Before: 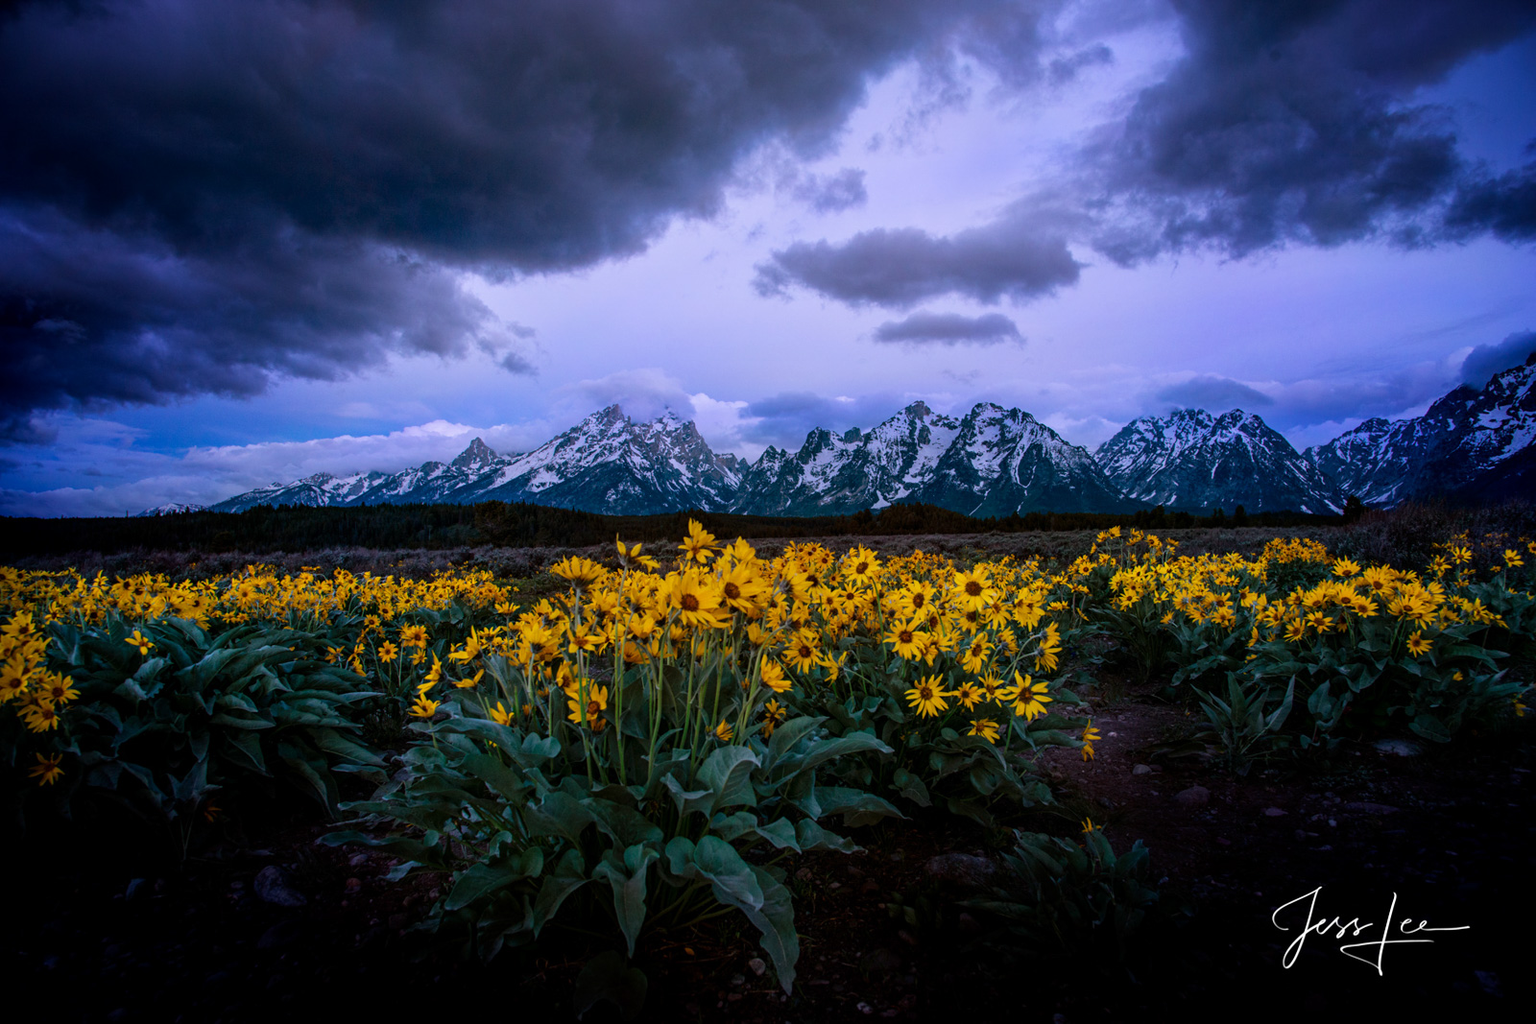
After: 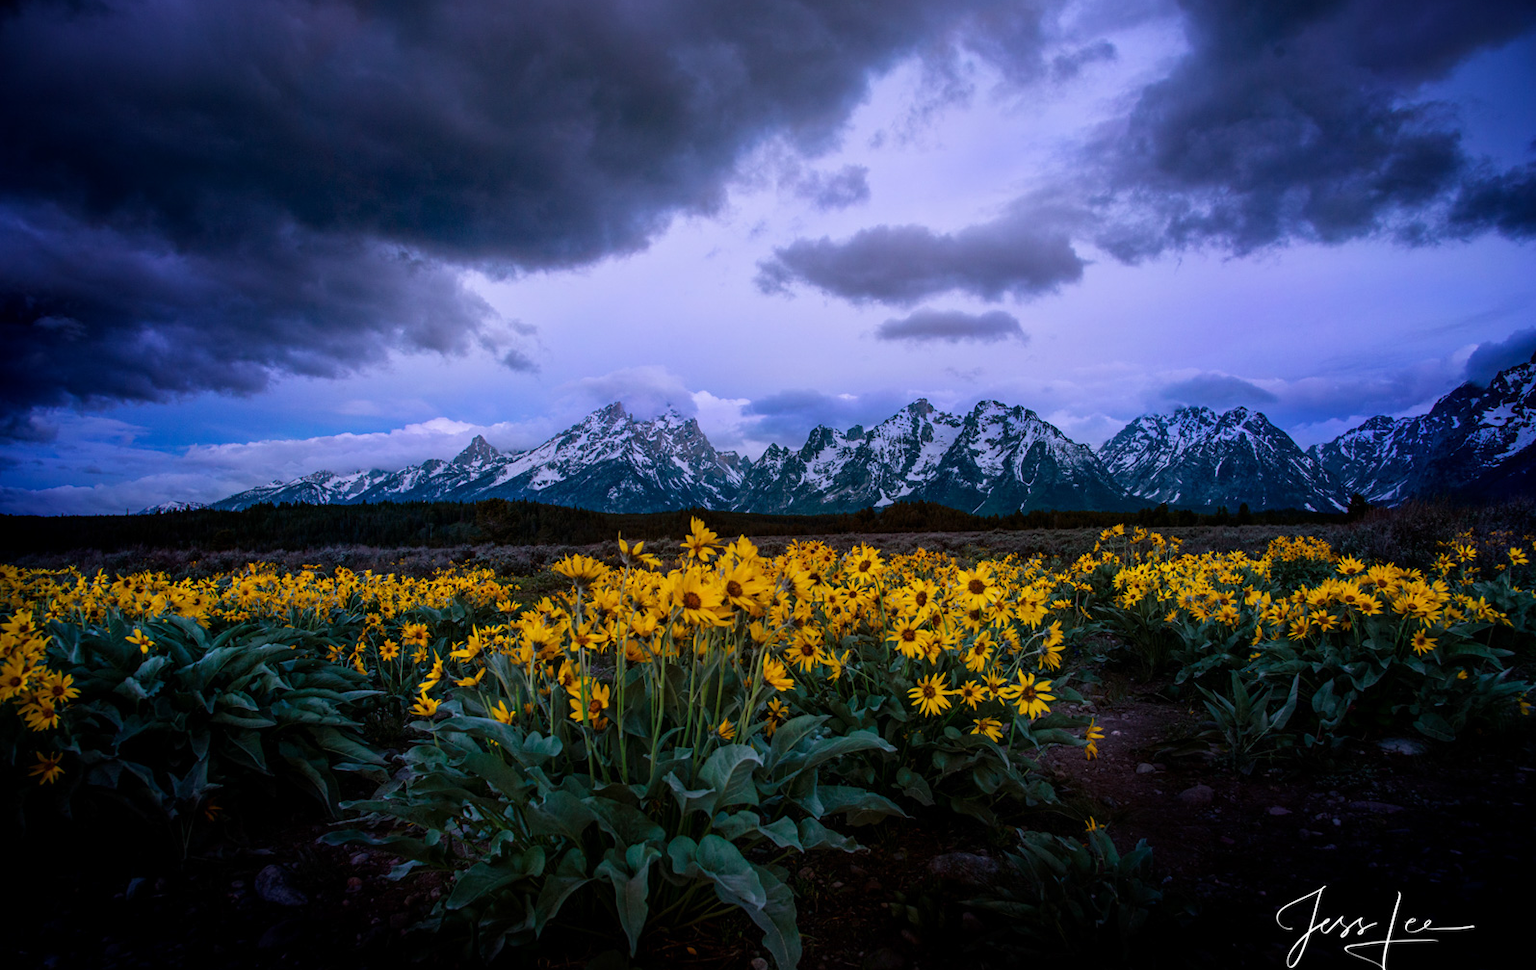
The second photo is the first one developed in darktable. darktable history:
crop: top 0.46%, right 0.266%, bottom 5.018%
